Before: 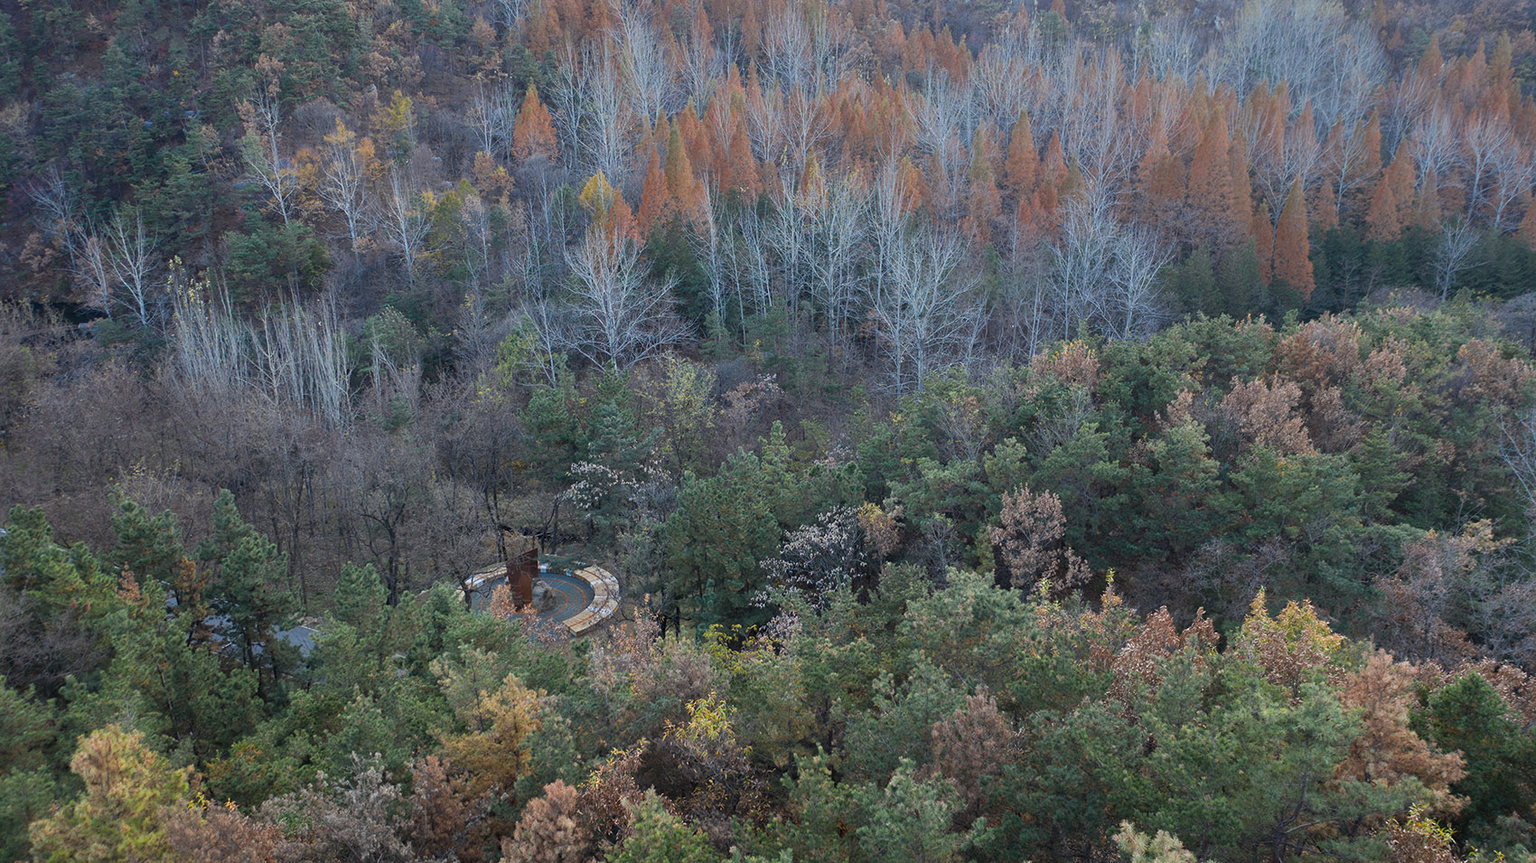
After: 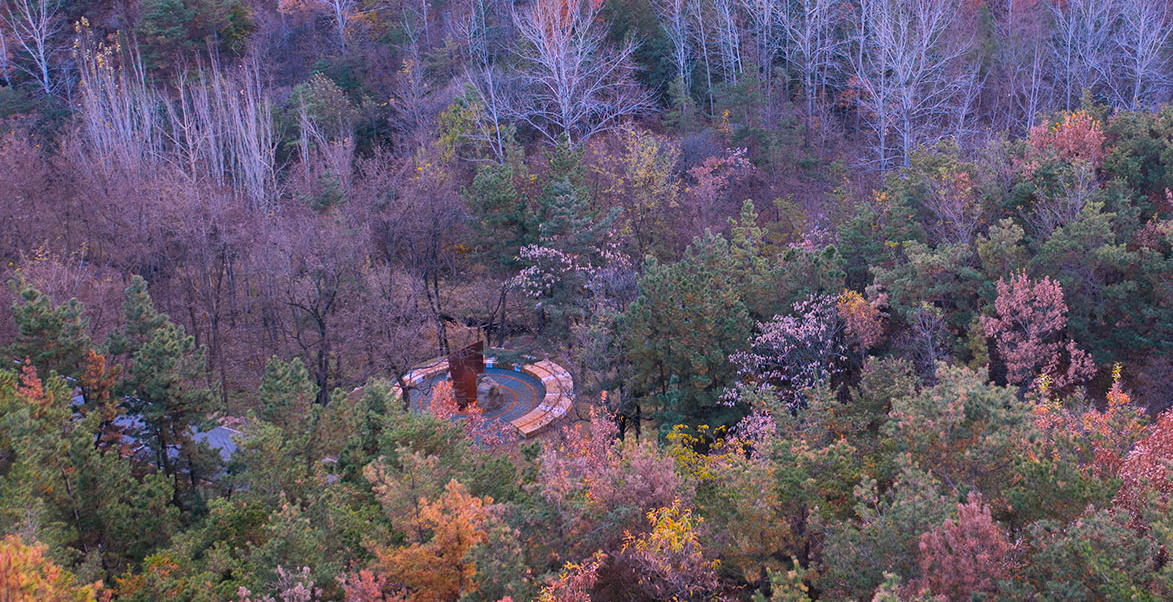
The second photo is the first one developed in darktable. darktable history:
crop: left 6.607%, top 27.899%, right 24.371%, bottom 9.036%
shadows and highlights: low approximation 0.01, soften with gaussian
color correction: highlights a* 19.14, highlights b* -11.18, saturation 1.65
